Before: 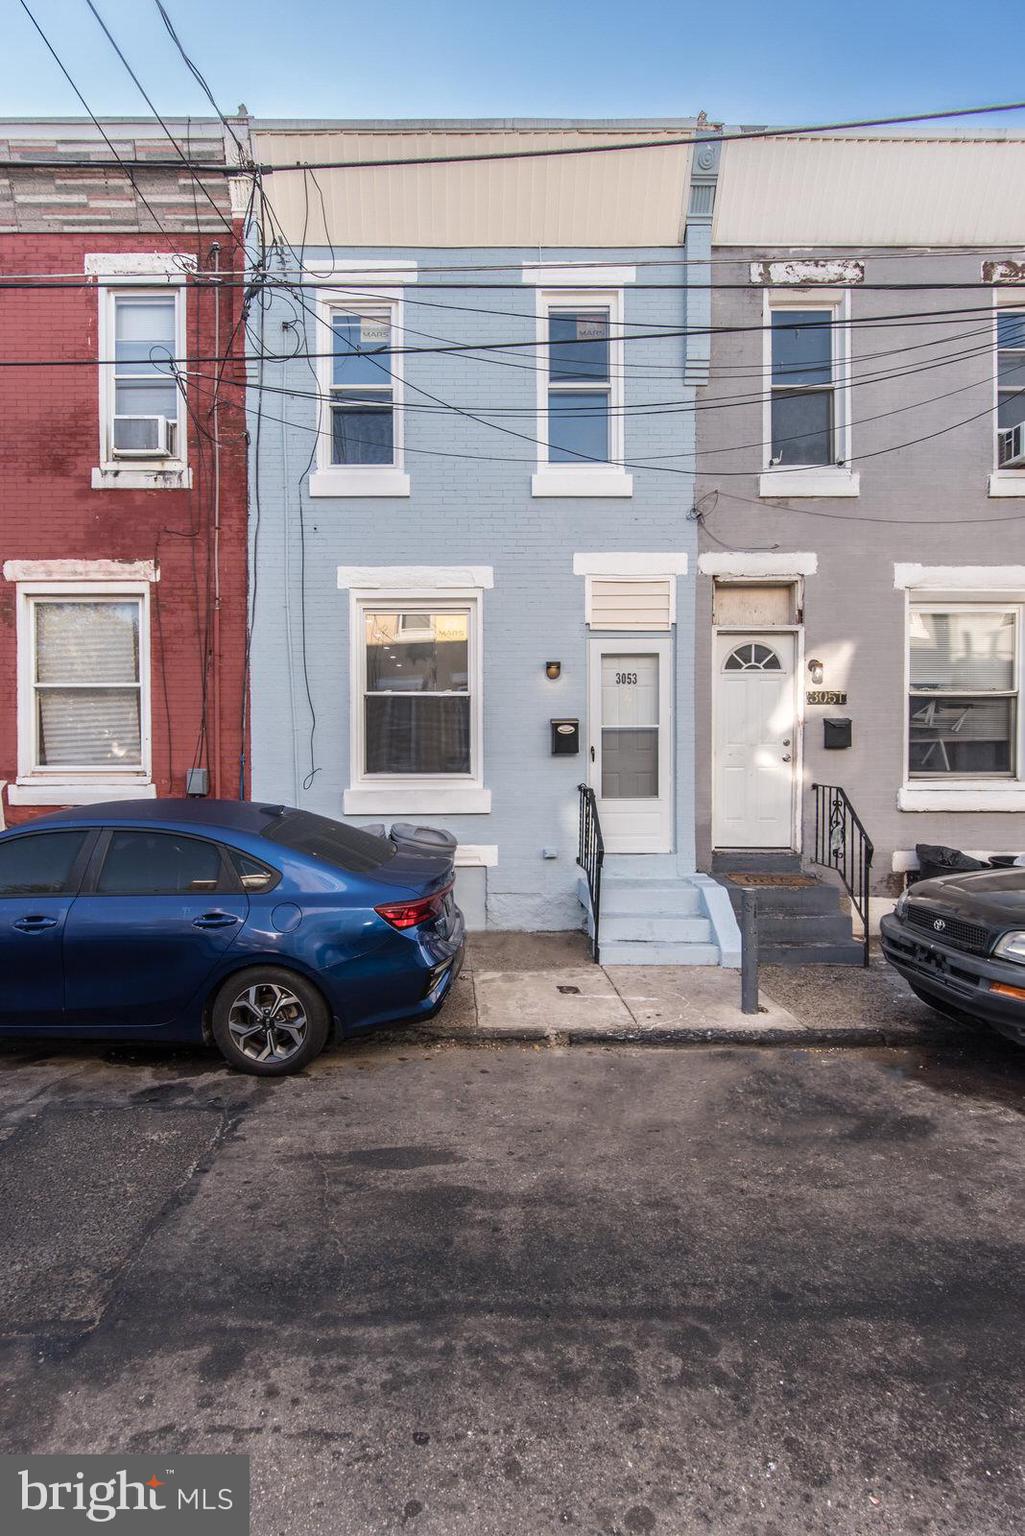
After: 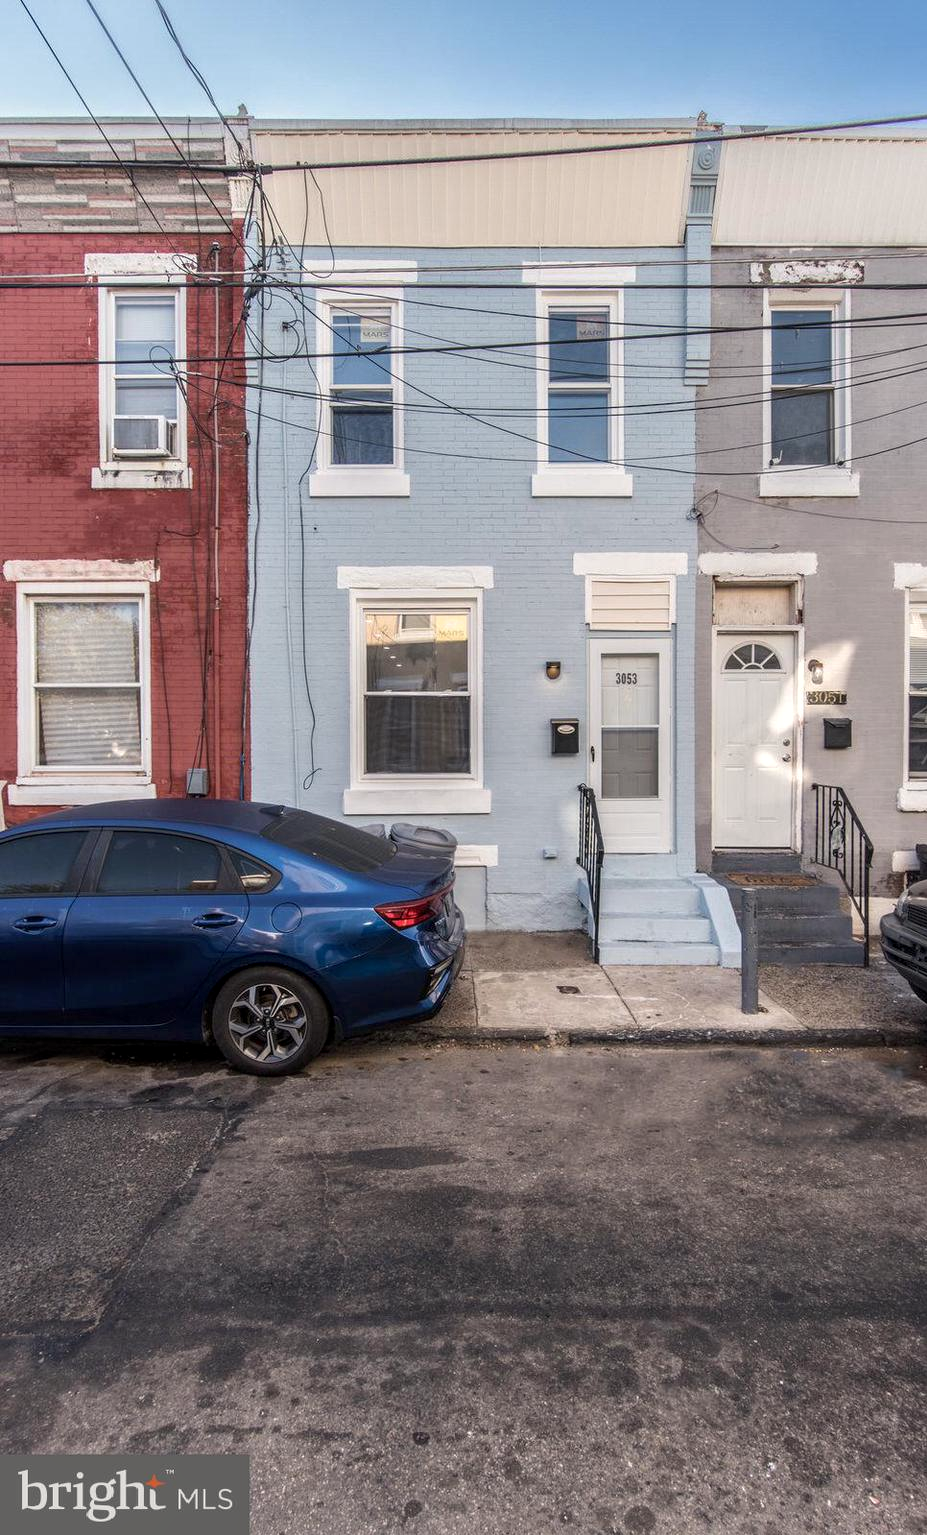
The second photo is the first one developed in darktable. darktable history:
crop: right 9.509%, bottom 0.031%
white balance: red 1.009, blue 0.985
local contrast: highlights 100%, shadows 100%, detail 120%, midtone range 0.2
